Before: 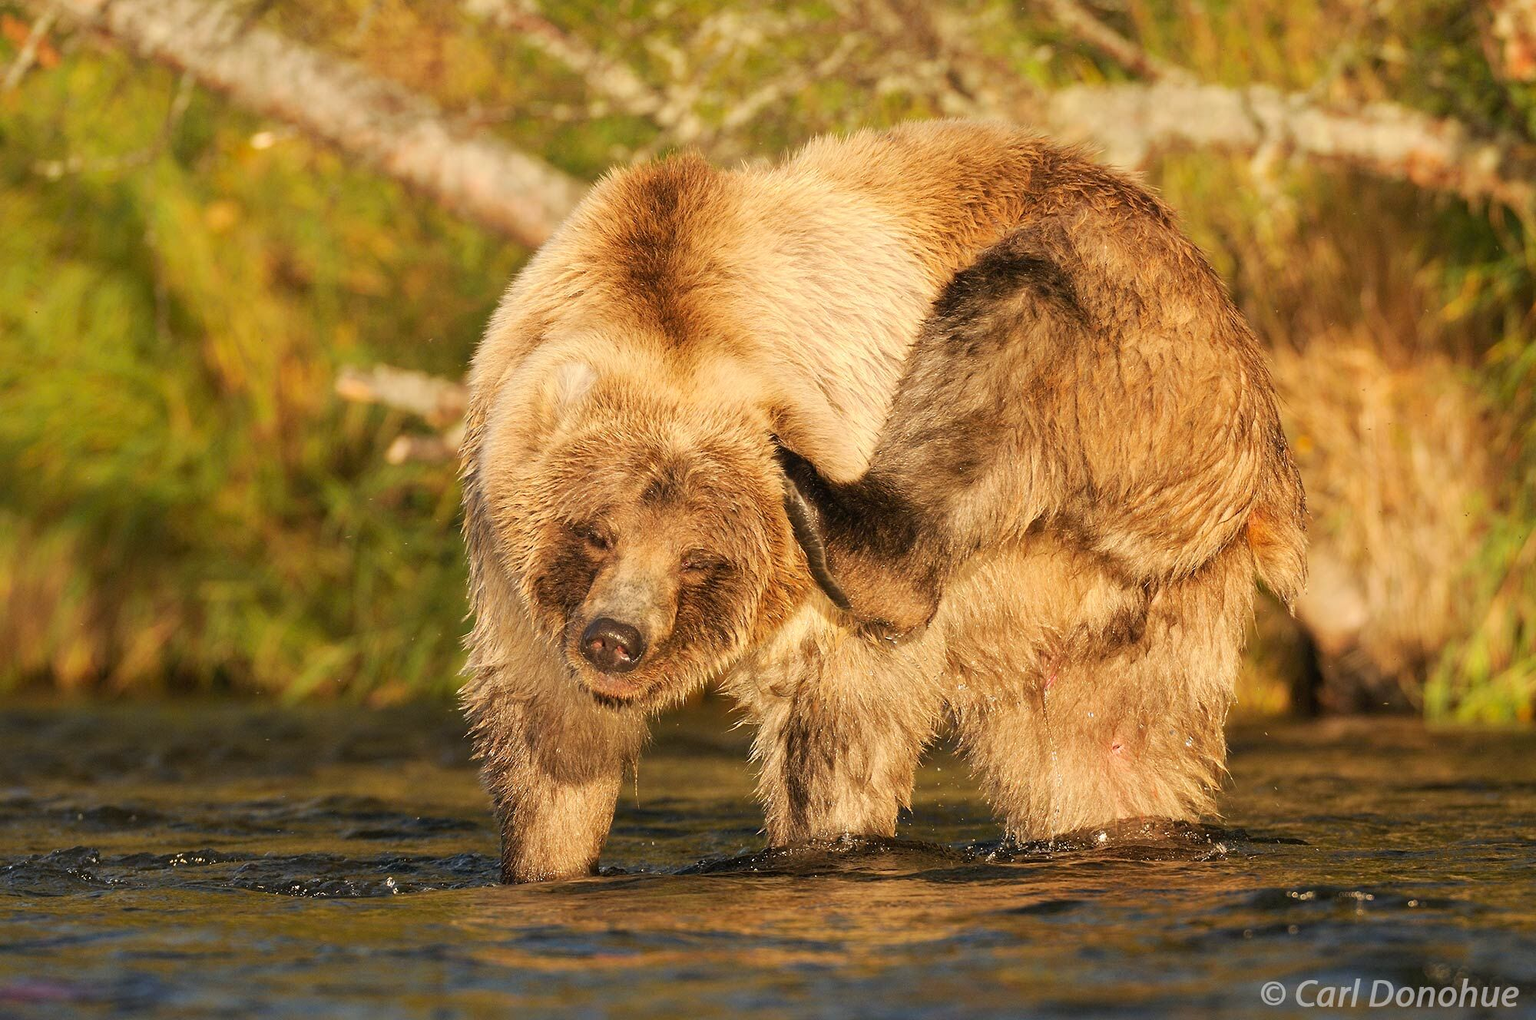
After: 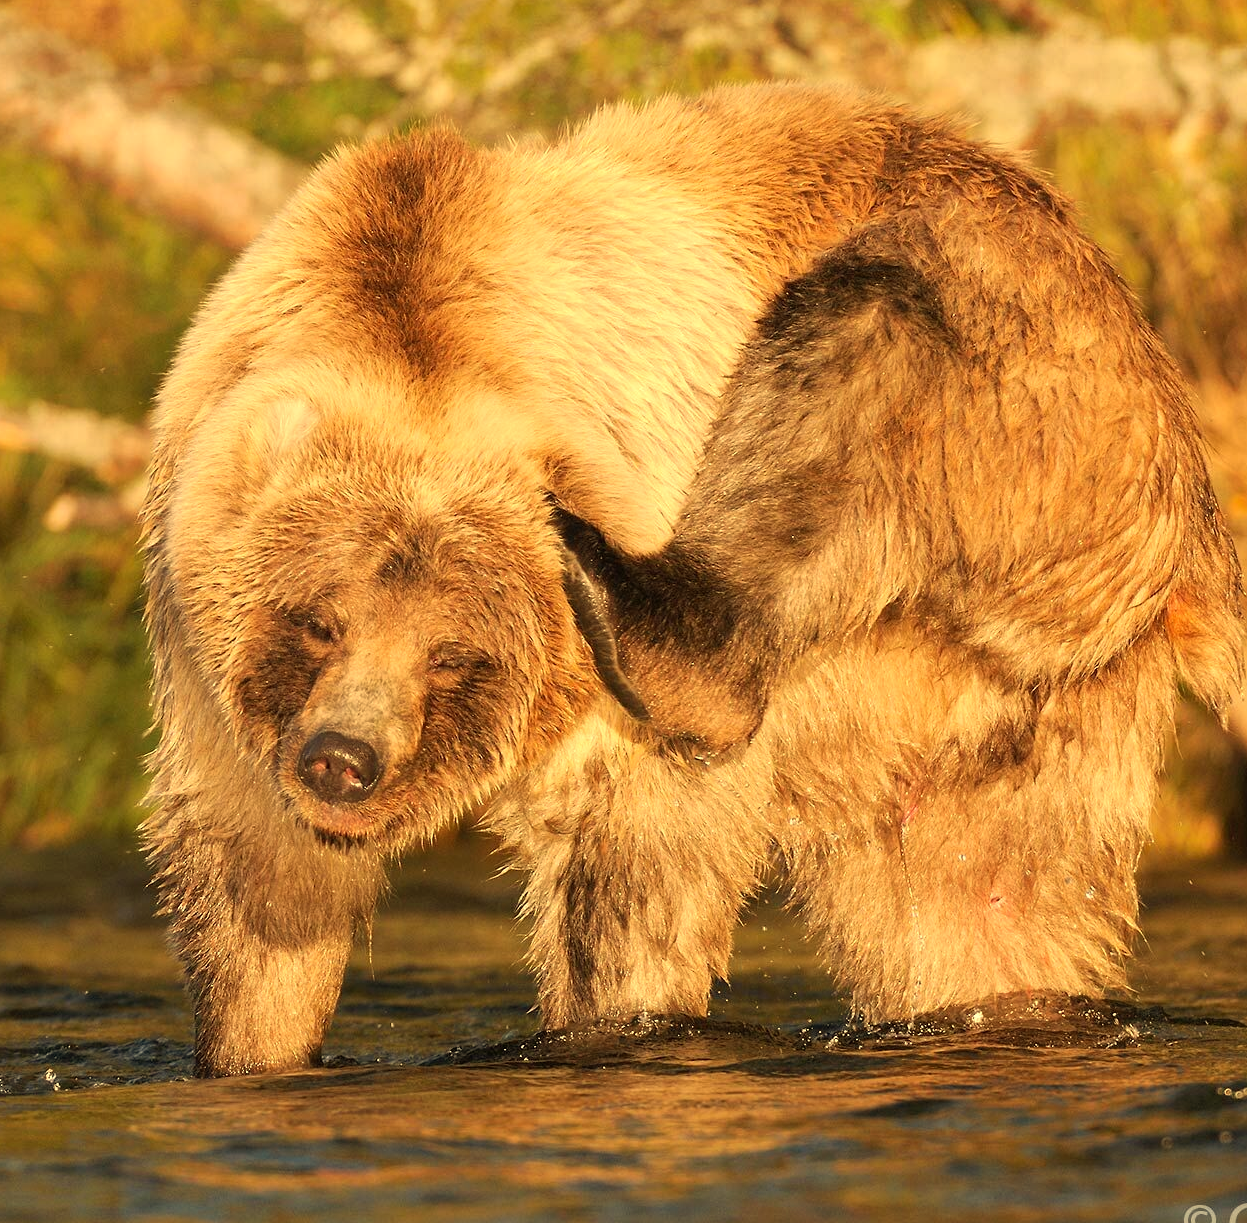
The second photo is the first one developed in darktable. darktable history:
white balance: red 1.08, blue 0.791
crop and rotate: left 22.918%, top 5.629%, right 14.711%, bottom 2.247%
exposure: exposure 0.127 EV, compensate highlight preservation false
